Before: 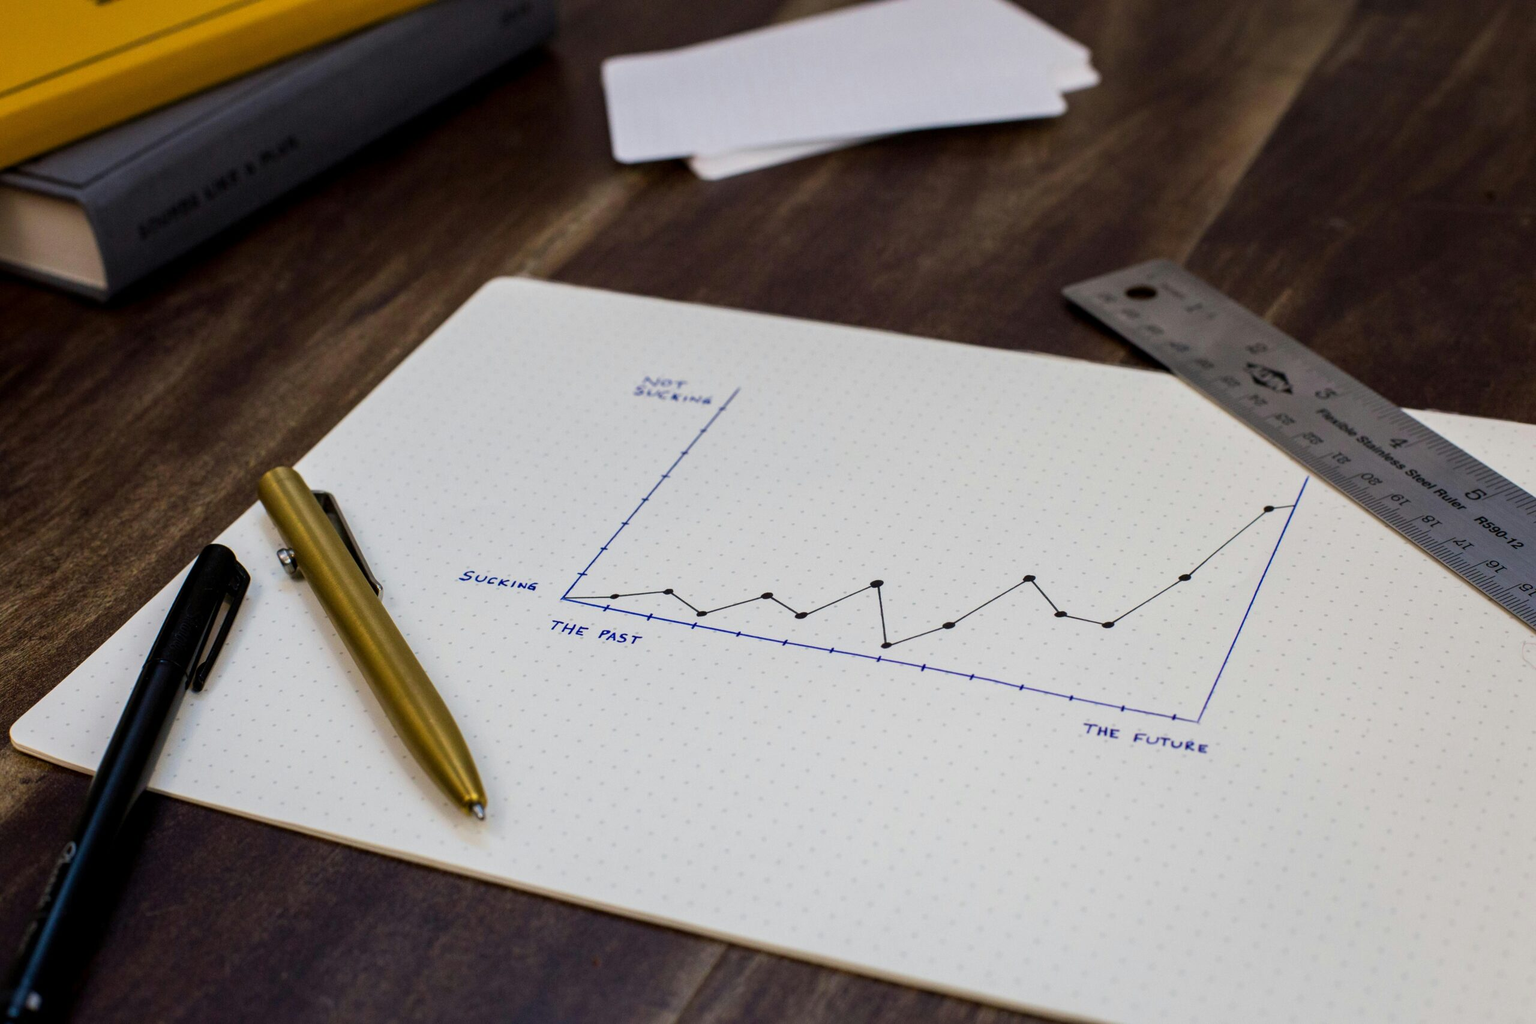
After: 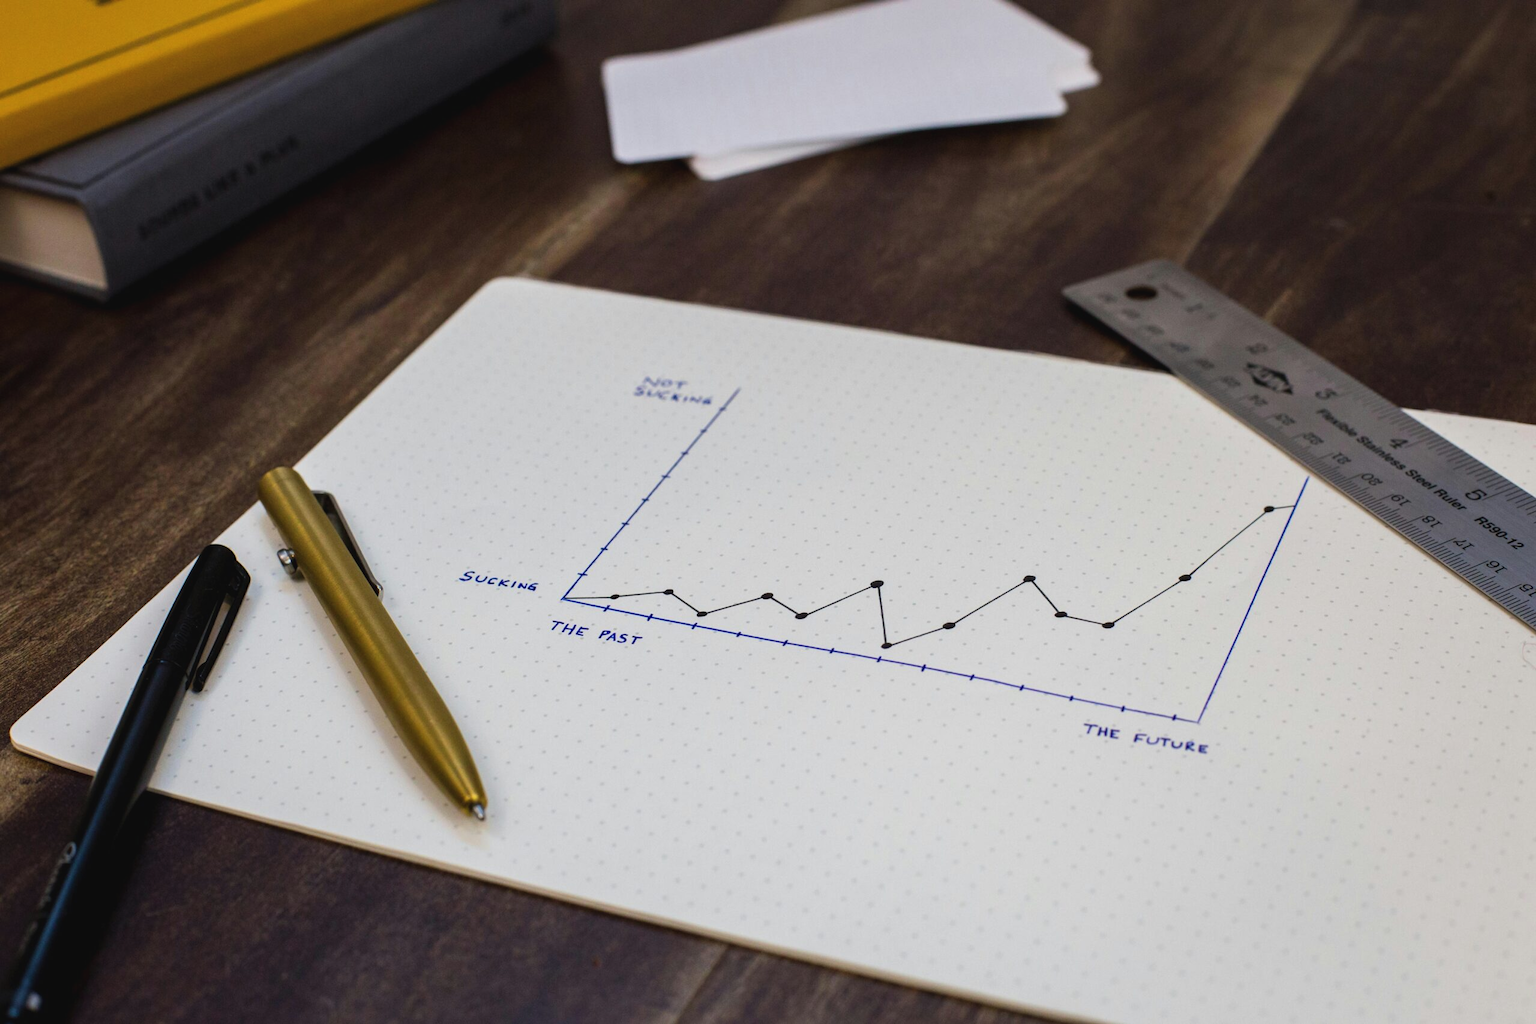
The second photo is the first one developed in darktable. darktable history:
exposure: black level correction -0.003, exposure 0.042 EV, compensate highlight preservation false
